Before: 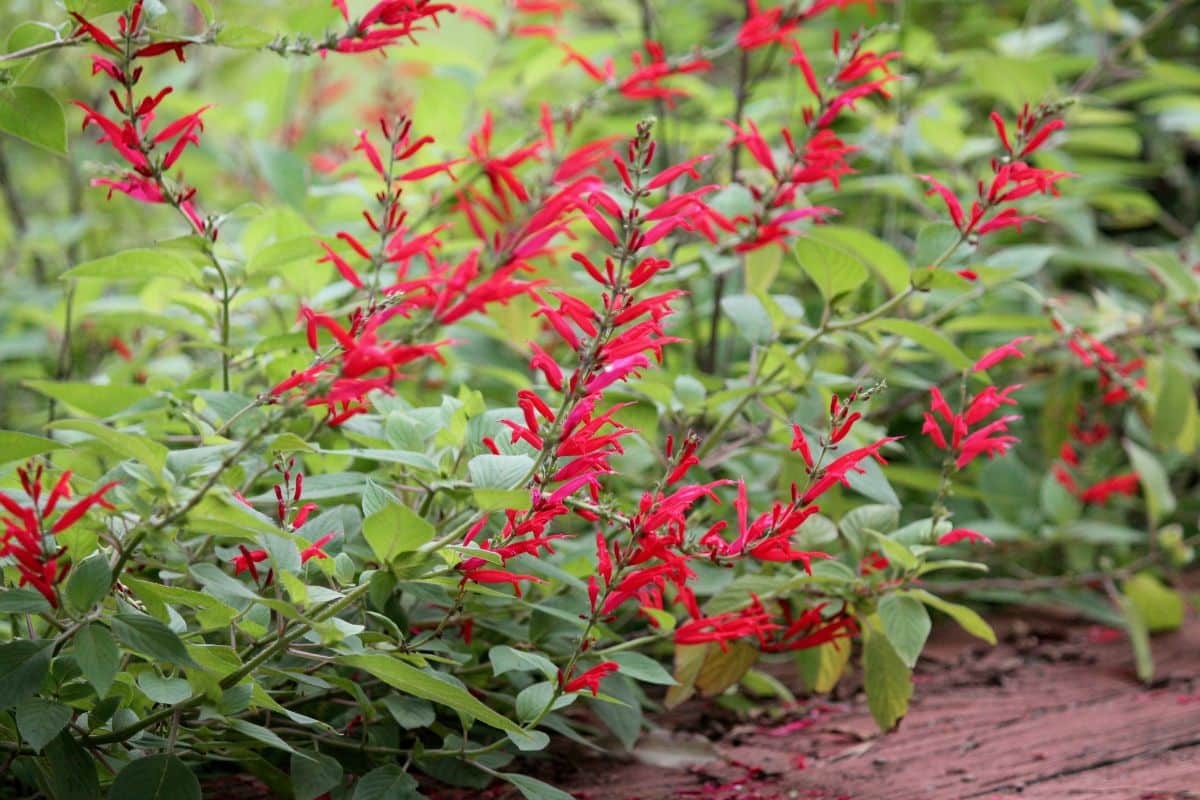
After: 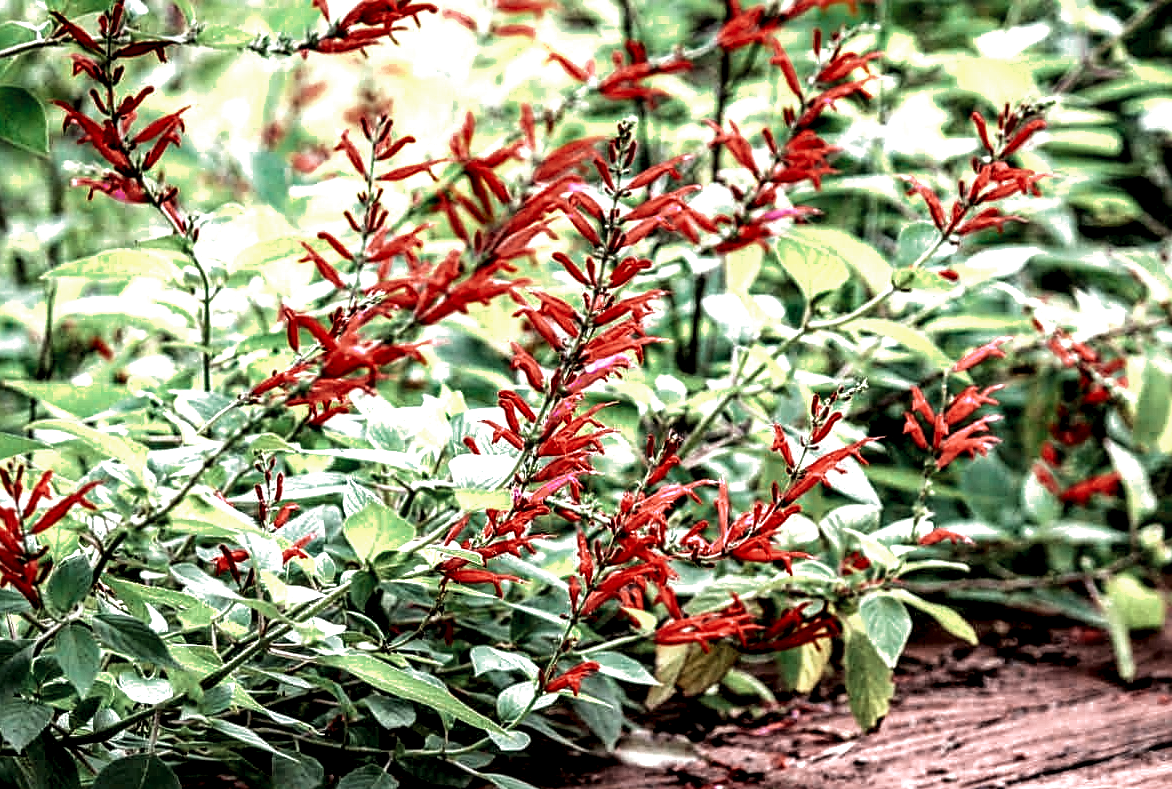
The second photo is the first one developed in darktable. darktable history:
crop and rotate: left 1.625%, right 0.632%, bottom 1.301%
exposure: exposure 0.607 EV, compensate highlight preservation false
sharpen: on, module defaults
velvia: on, module defaults
local contrast: highlights 113%, shadows 45%, detail 294%
color zones: curves: ch0 [(0, 0.5) (0.125, 0.4) (0.25, 0.5) (0.375, 0.4) (0.5, 0.4) (0.625, 0.35) (0.75, 0.35) (0.875, 0.5)]; ch1 [(0, 0.35) (0.125, 0.45) (0.25, 0.35) (0.375, 0.35) (0.5, 0.35) (0.625, 0.35) (0.75, 0.45) (0.875, 0.35)]; ch2 [(0, 0.6) (0.125, 0.5) (0.25, 0.5) (0.375, 0.6) (0.5, 0.6) (0.625, 0.5) (0.75, 0.5) (0.875, 0.5)]
